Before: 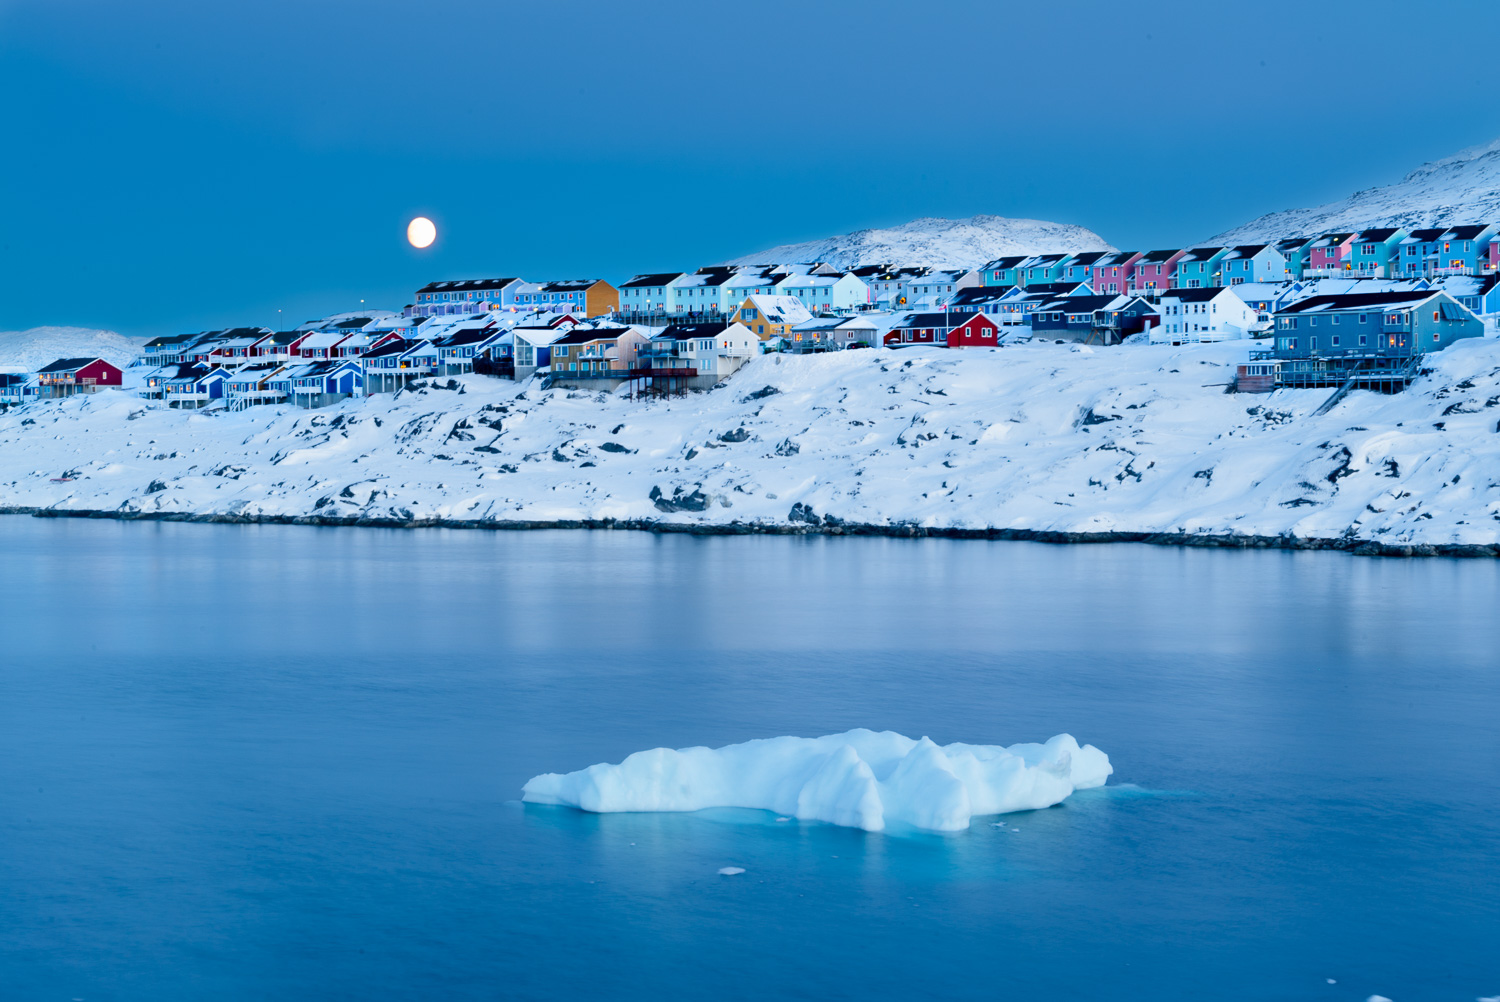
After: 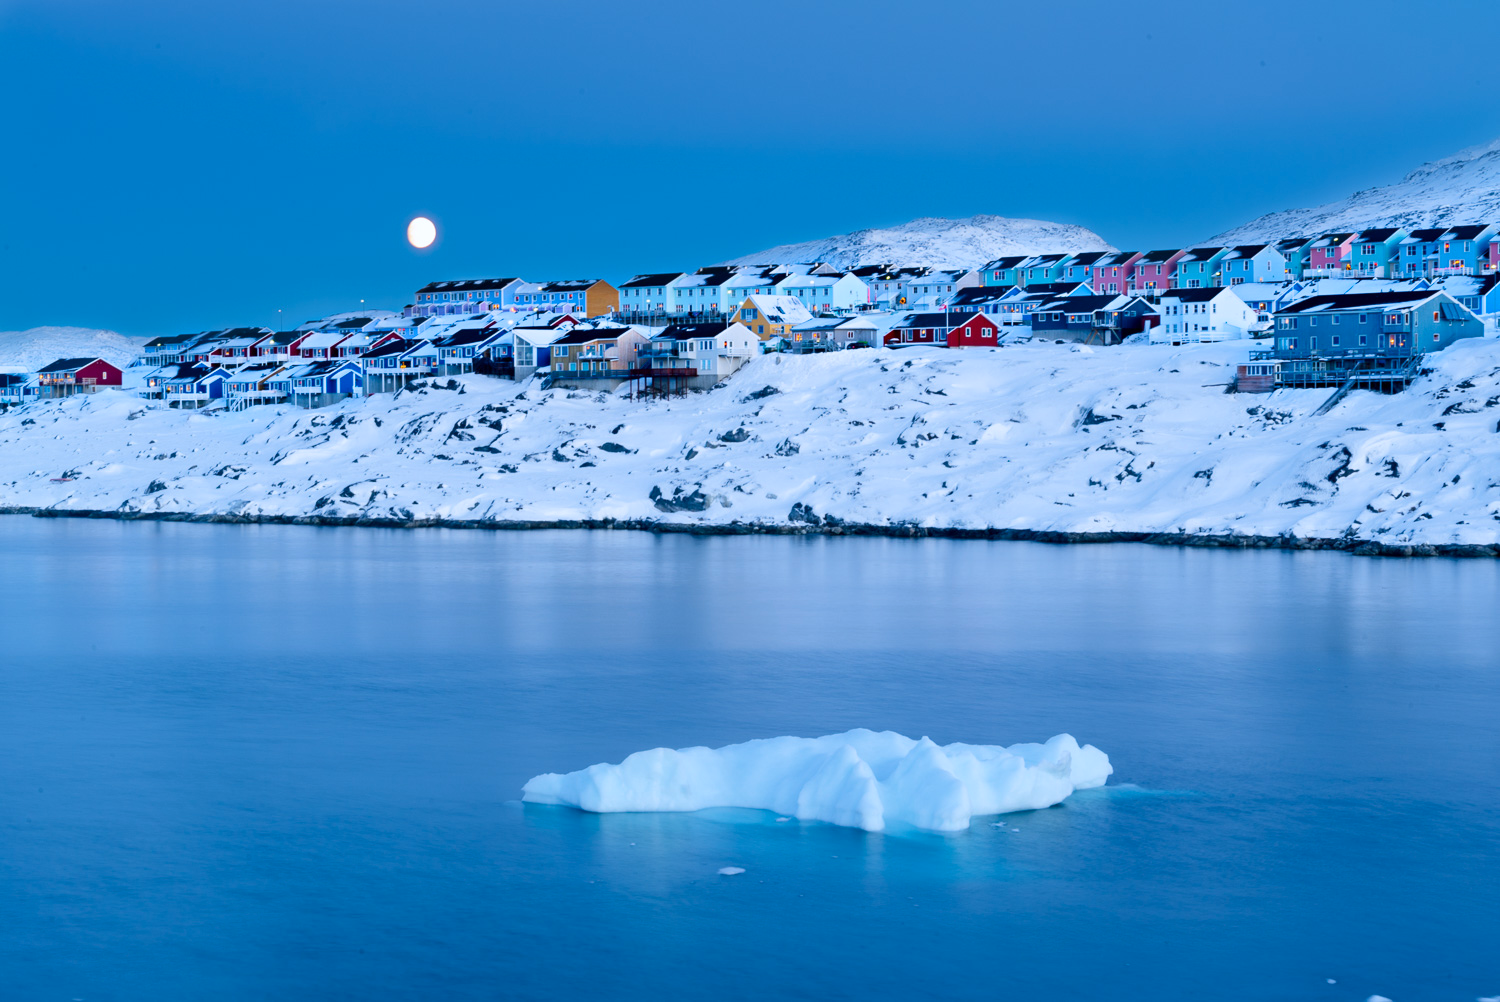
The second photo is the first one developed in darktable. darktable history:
color calibration: gray › normalize channels true, illuminant as shot in camera, x 0.358, y 0.373, temperature 4628.91 K, gamut compression 0.017
